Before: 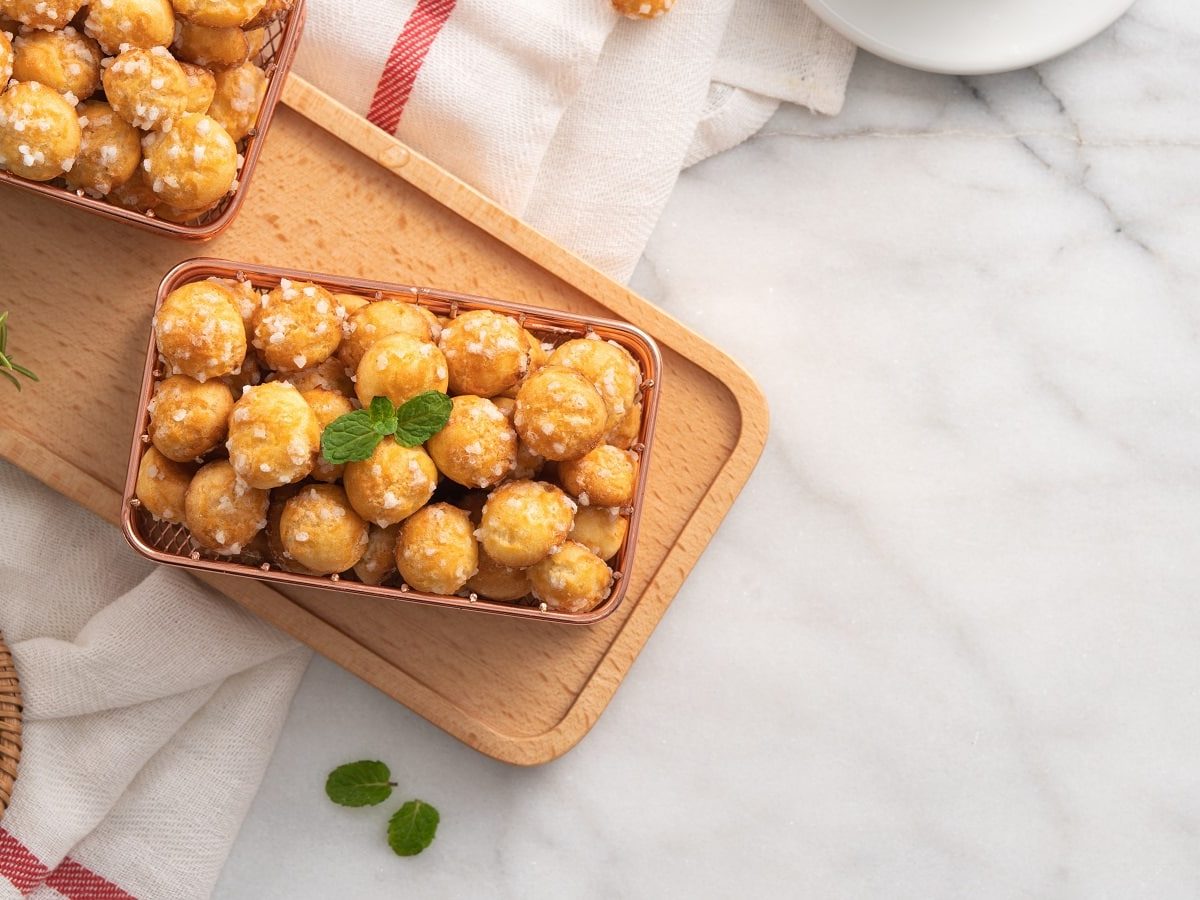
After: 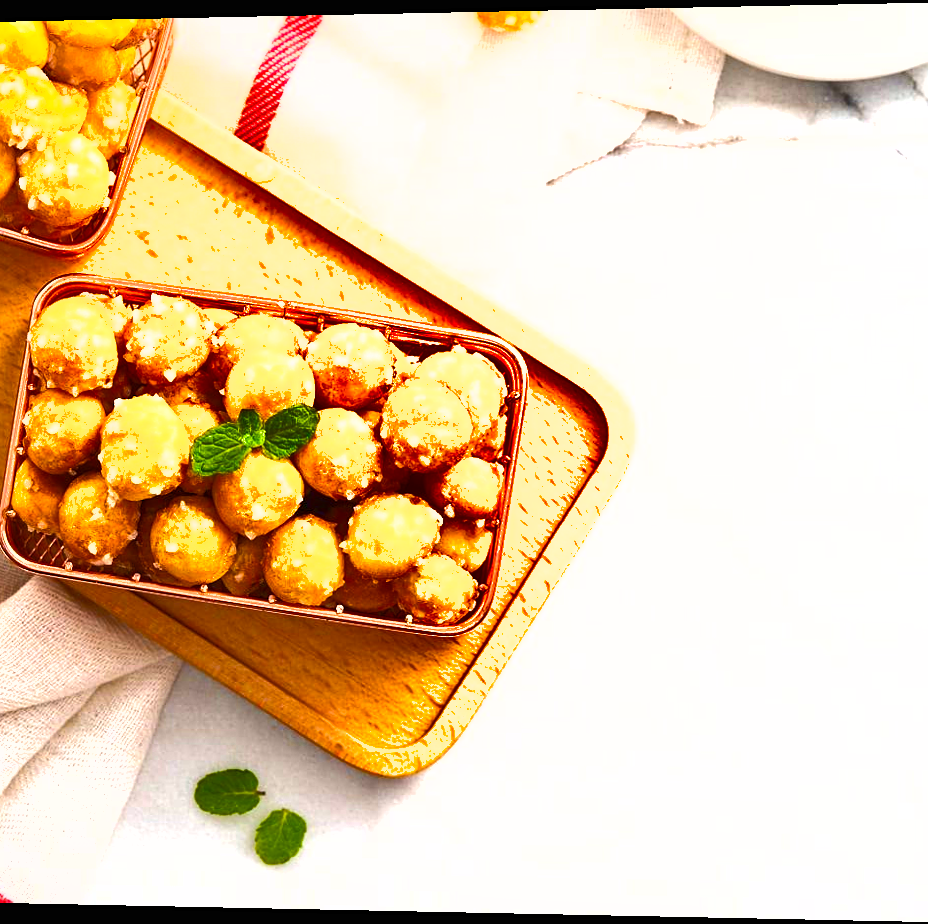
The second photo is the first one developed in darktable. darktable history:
color balance rgb: linear chroma grading › global chroma 15%, perceptual saturation grading › global saturation 30%
shadows and highlights: radius 108.52, shadows 44.07, highlights -67.8, low approximation 0.01, soften with gaussian
crop: left 9.88%, right 12.664%
haze removal: compatibility mode true, adaptive false
exposure: black level correction 0, exposure 1.35 EV, compensate exposure bias true, compensate highlight preservation false
rotate and perspective: lens shift (horizontal) -0.055, automatic cropping off
color zones: curves: ch1 [(0, 0.513) (0.143, 0.524) (0.286, 0.511) (0.429, 0.506) (0.571, 0.503) (0.714, 0.503) (0.857, 0.508) (1, 0.513)]
sharpen: amount 0.2
